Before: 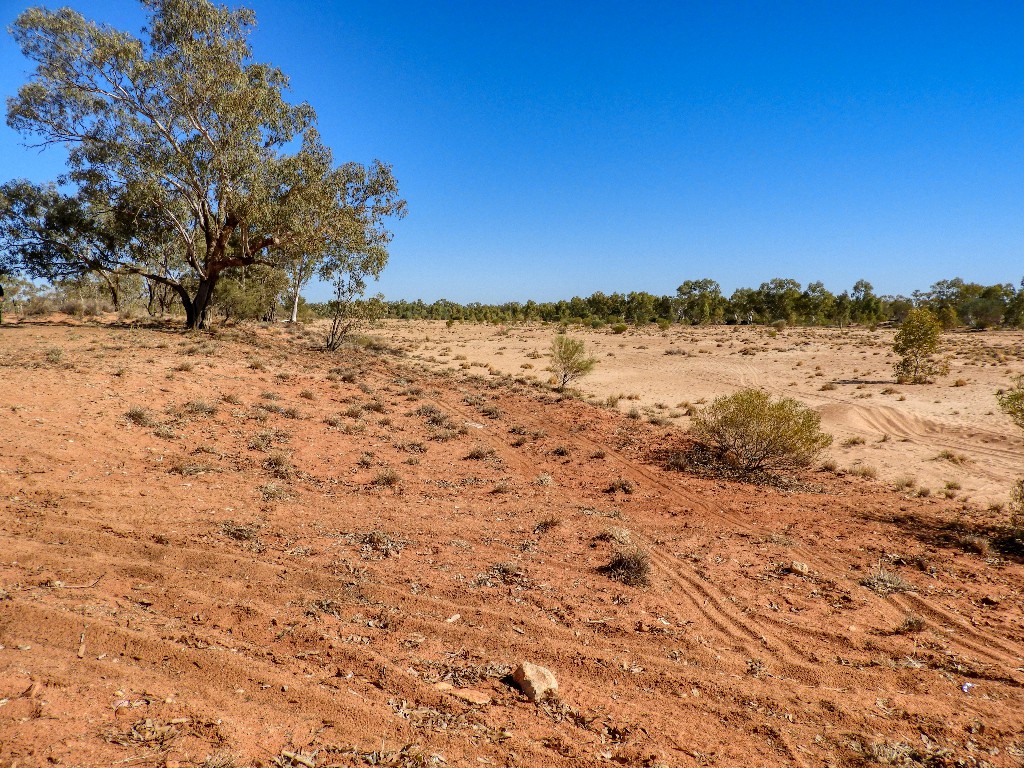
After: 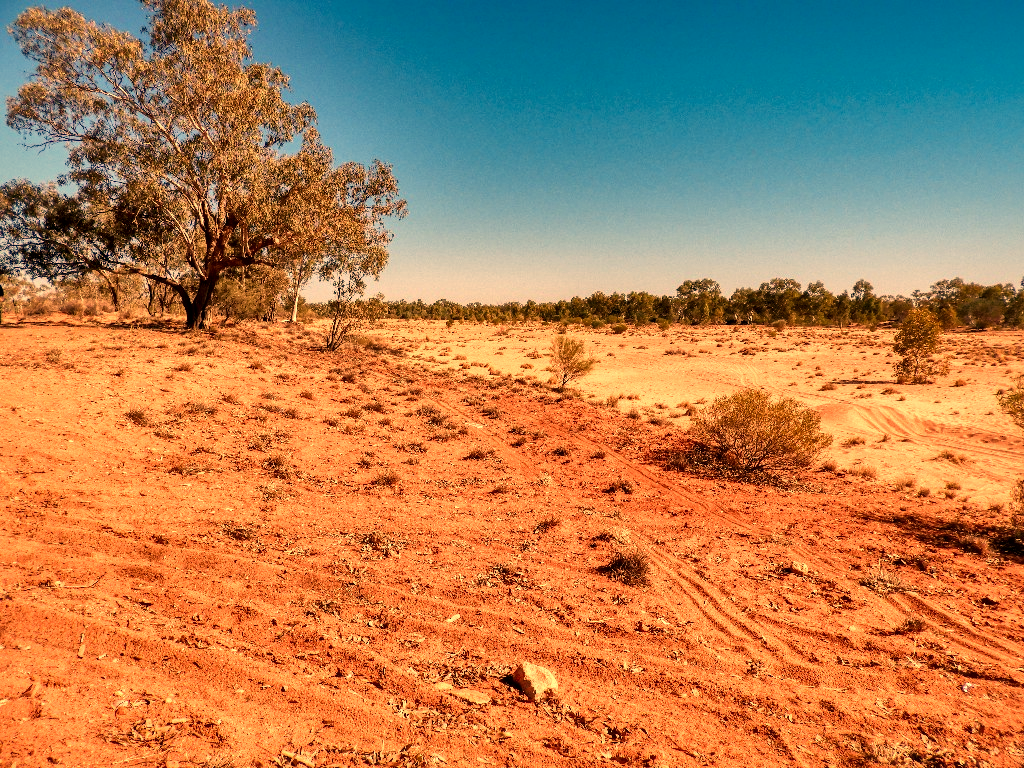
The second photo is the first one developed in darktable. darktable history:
local contrast: mode bilateral grid, contrast 25, coarseness 60, detail 151%, midtone range 0.2
white balance: red 1.467, blue 0.684
